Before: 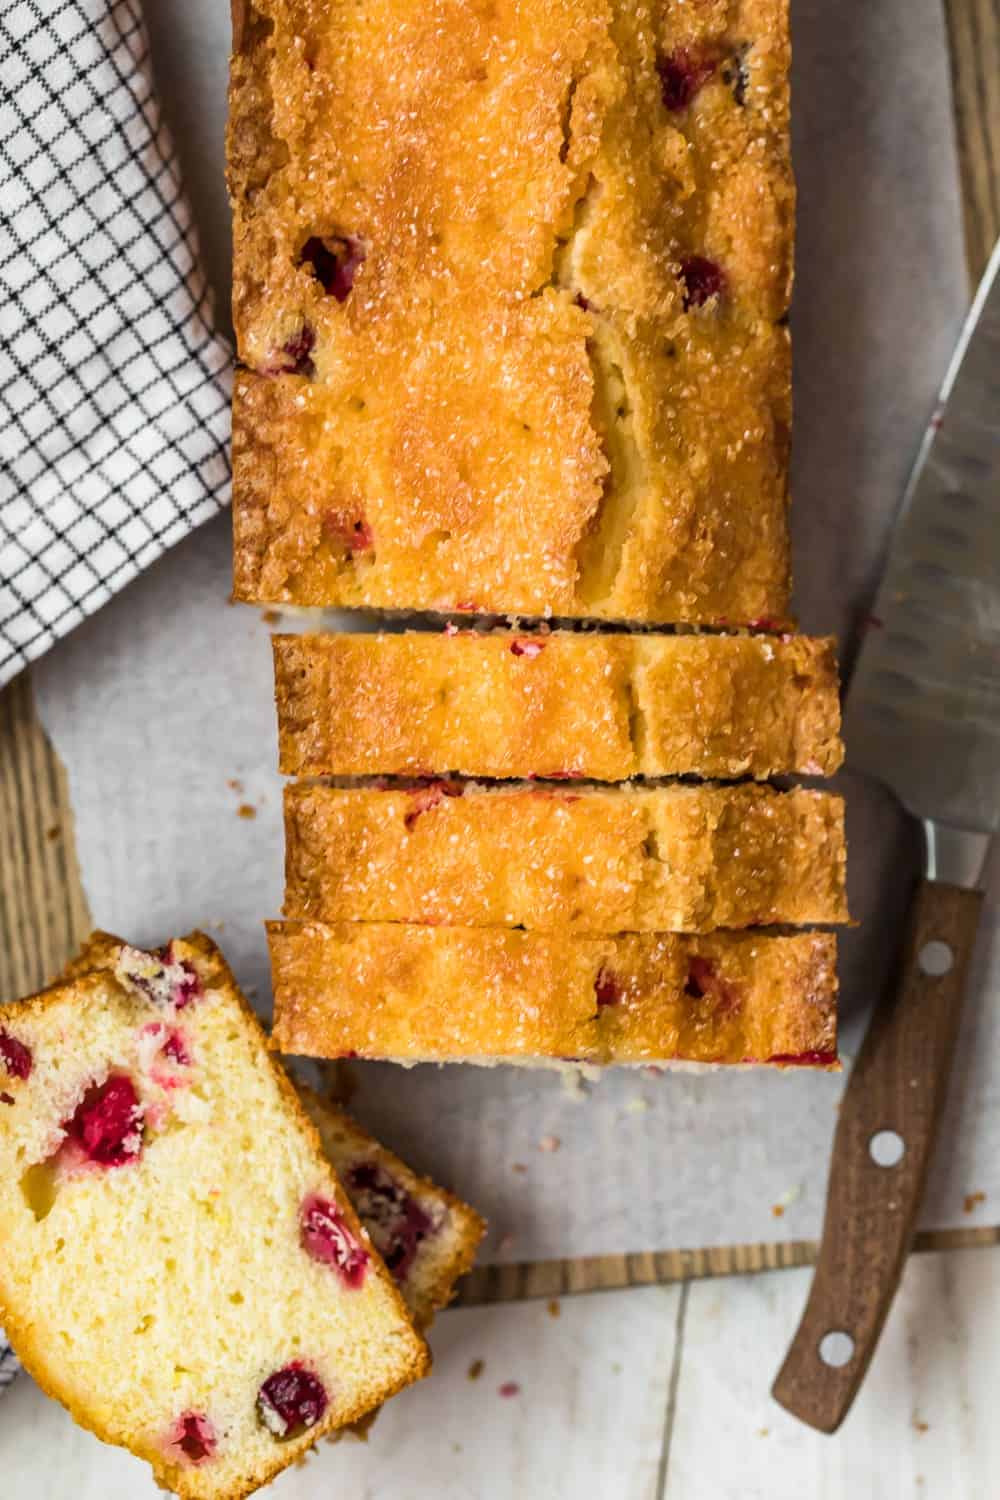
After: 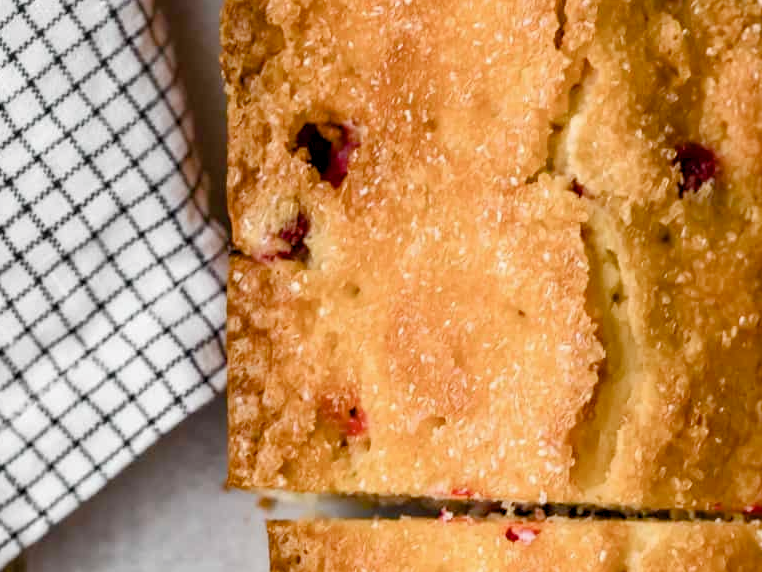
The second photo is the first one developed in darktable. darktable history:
crop: left 0.536%, top 7.628%, right 23.233%, bottom 54.222%
color balance rgb: shadows lift › luminance 0.877%, shadows lift › chroma 0.188%, shadows lift › hue 21.58°, power › hue 211.54°, highlights gain › chroma 0.101%, highlights gain › hue 331.2°, perceptual saturation grading › global saturation 20%, perceptual saturation grading › highlights -48.932%, perceptual saturation grading › shadows 24.838%
levels: black 0.102%, levels [0.018, 0.493, 1]
